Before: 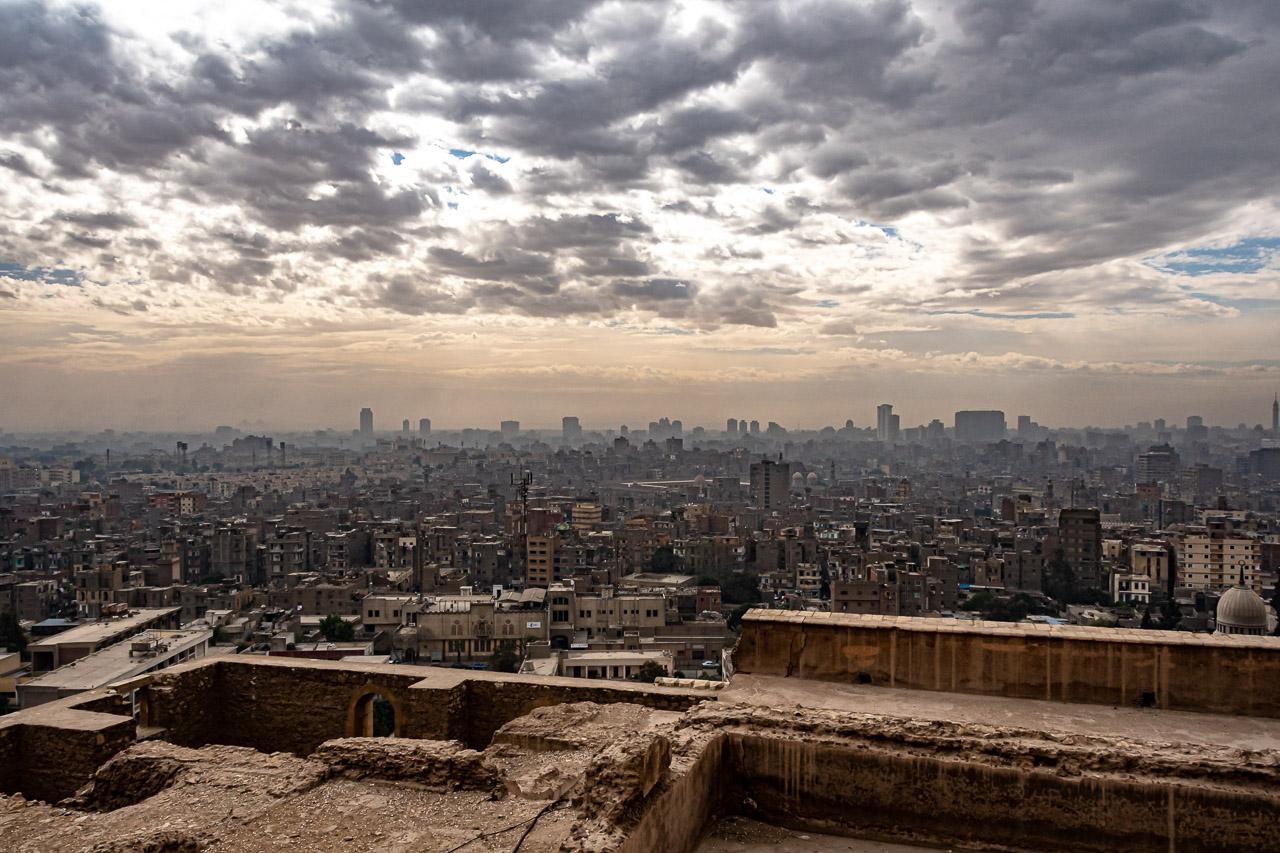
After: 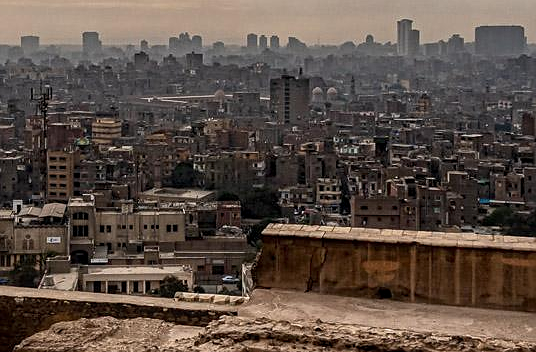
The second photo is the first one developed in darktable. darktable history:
sharpen: radius 0.984, amount 0.605
crop: left 37.572%, top 45.181%, right 20.526%, bottom 13.481%
tone equalizer: edges refinement/feathering 500, mask exposure compensation -1.57 EV, preserve details no
local contrast: on, module defaults
